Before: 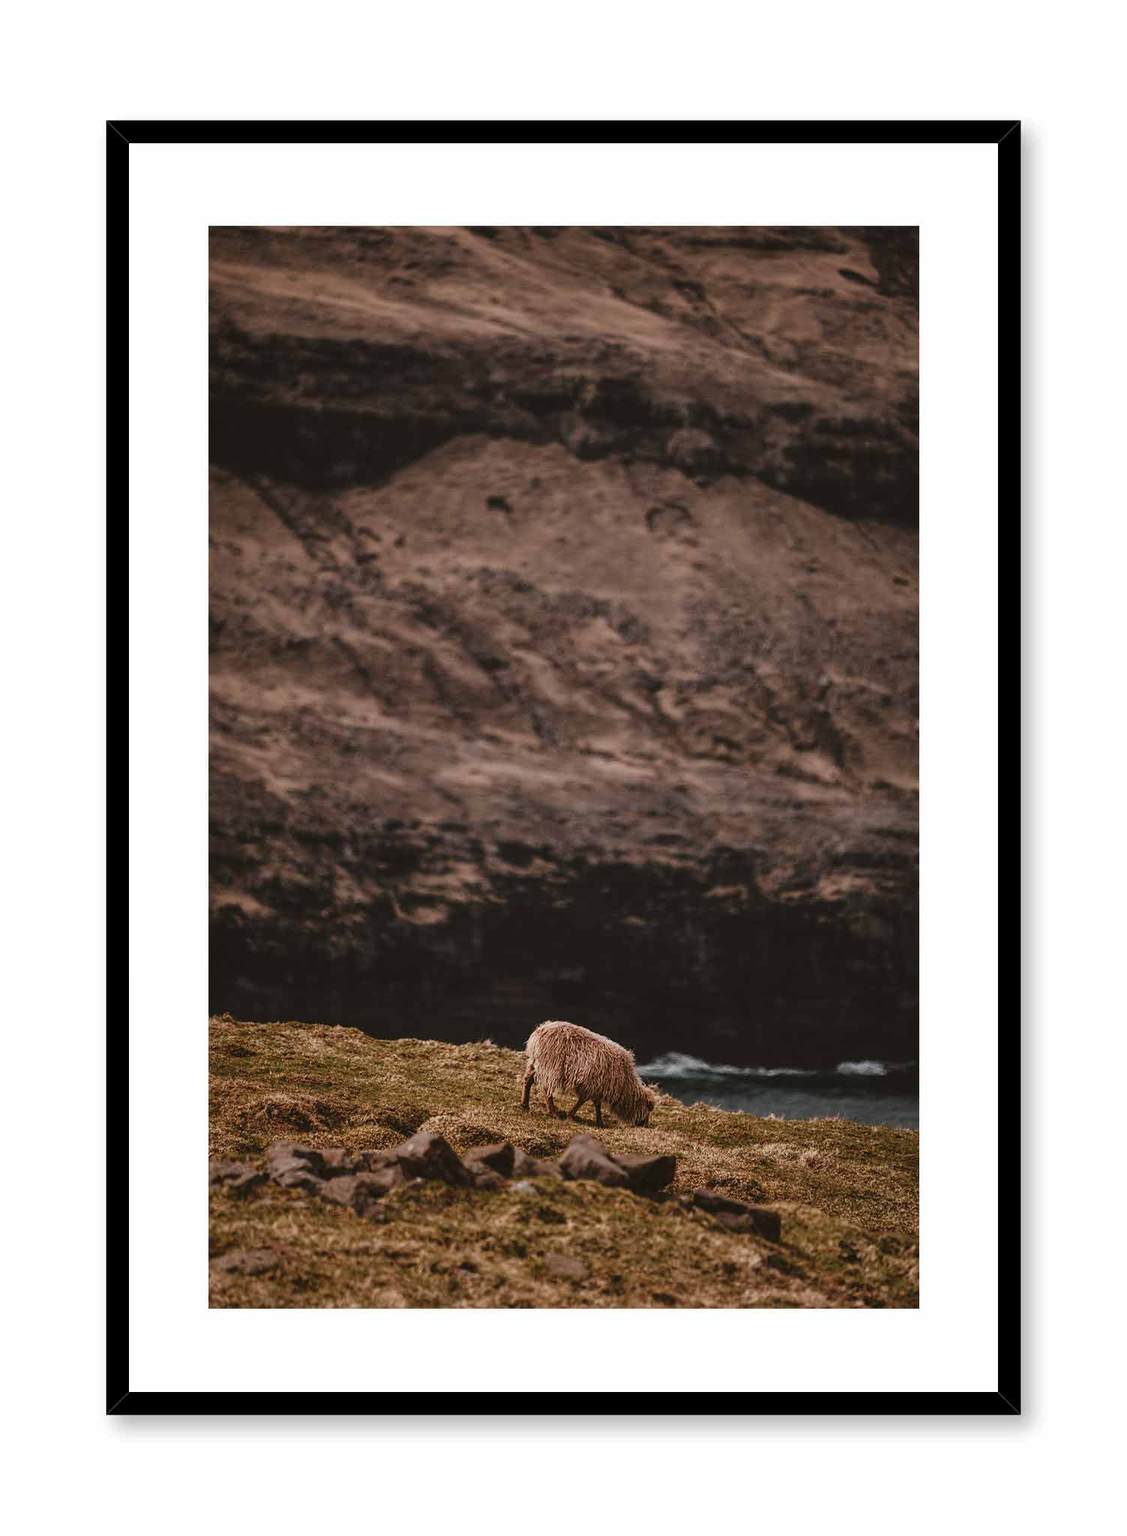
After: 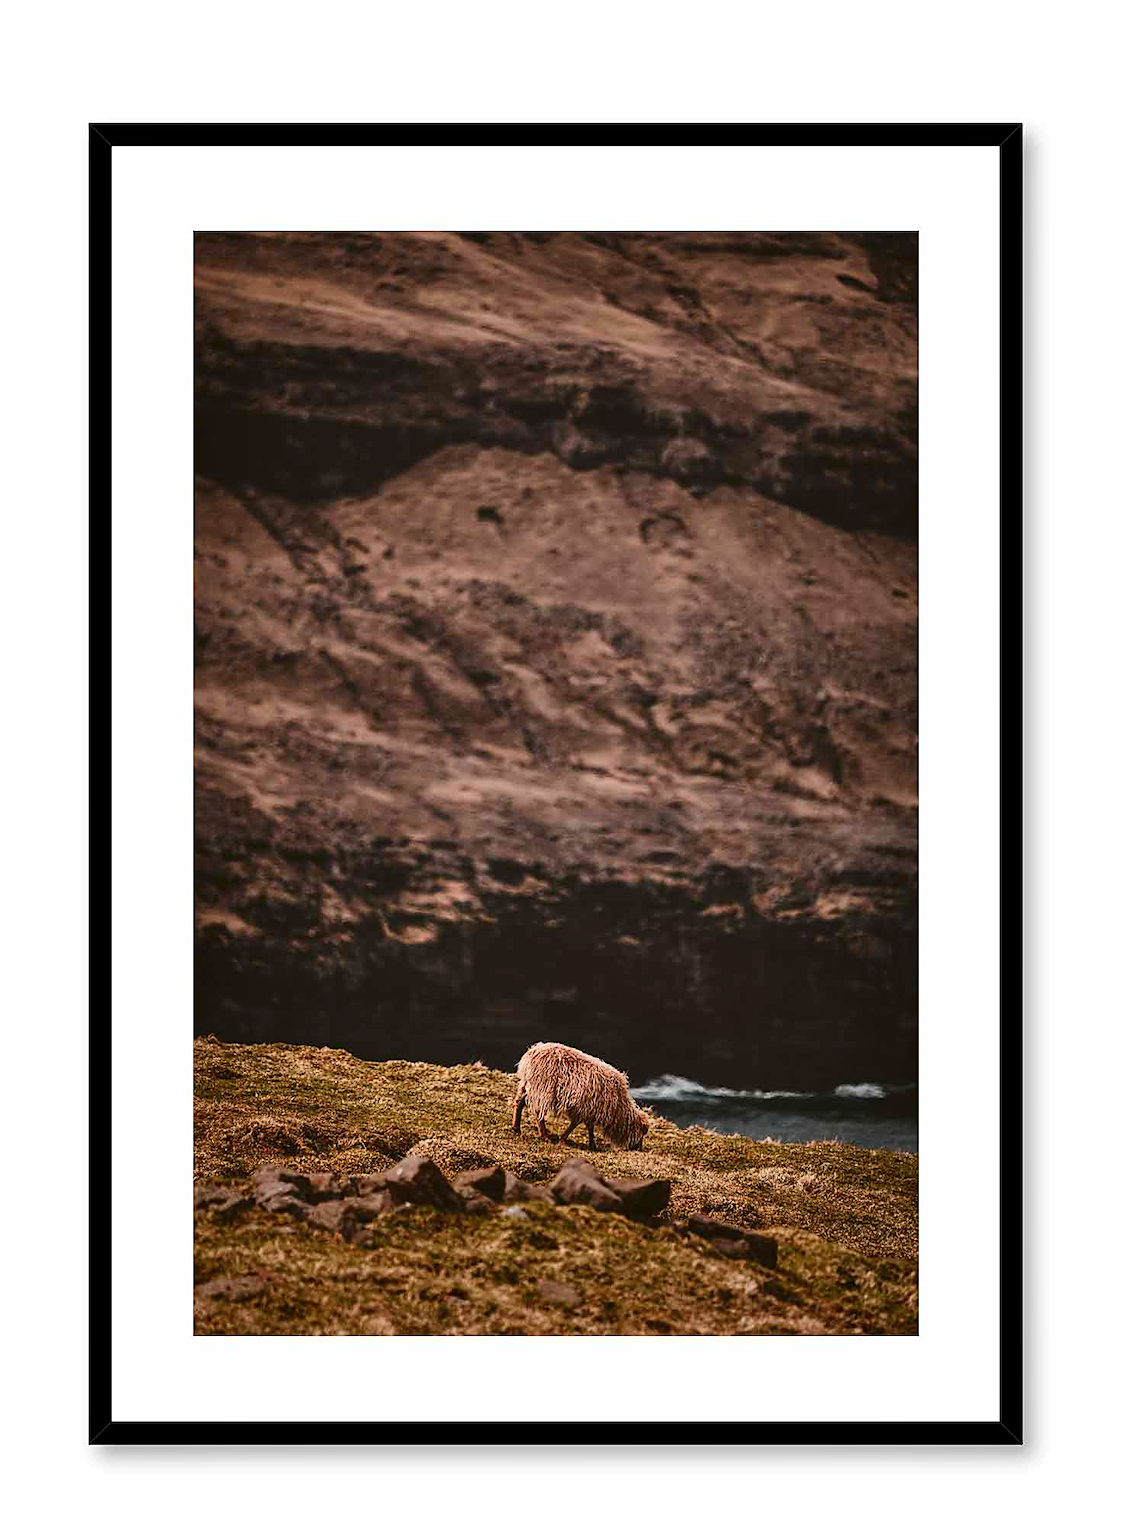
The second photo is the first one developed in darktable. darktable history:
contrast brightness saturation: contrast 0.16, saturation 0.32
sharpen: on, module defaults
crop: left 1.743%, right 0.268%, bottom 2.011%
shadows and highlights: shadows 49, highlights -41, soften with gaussian
